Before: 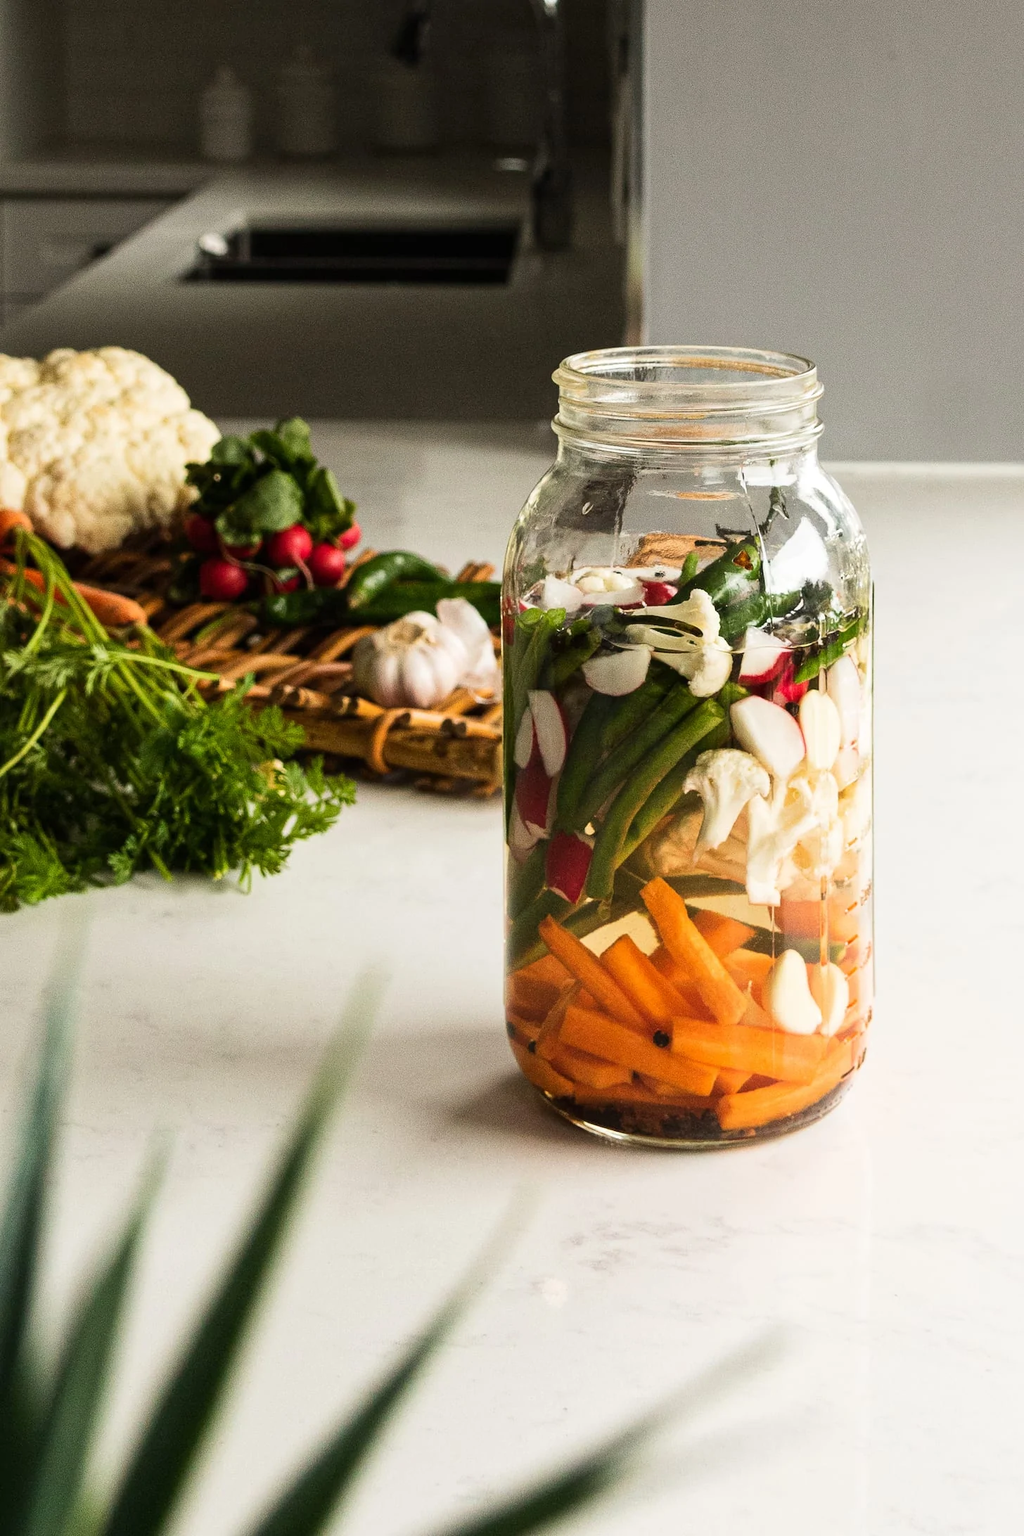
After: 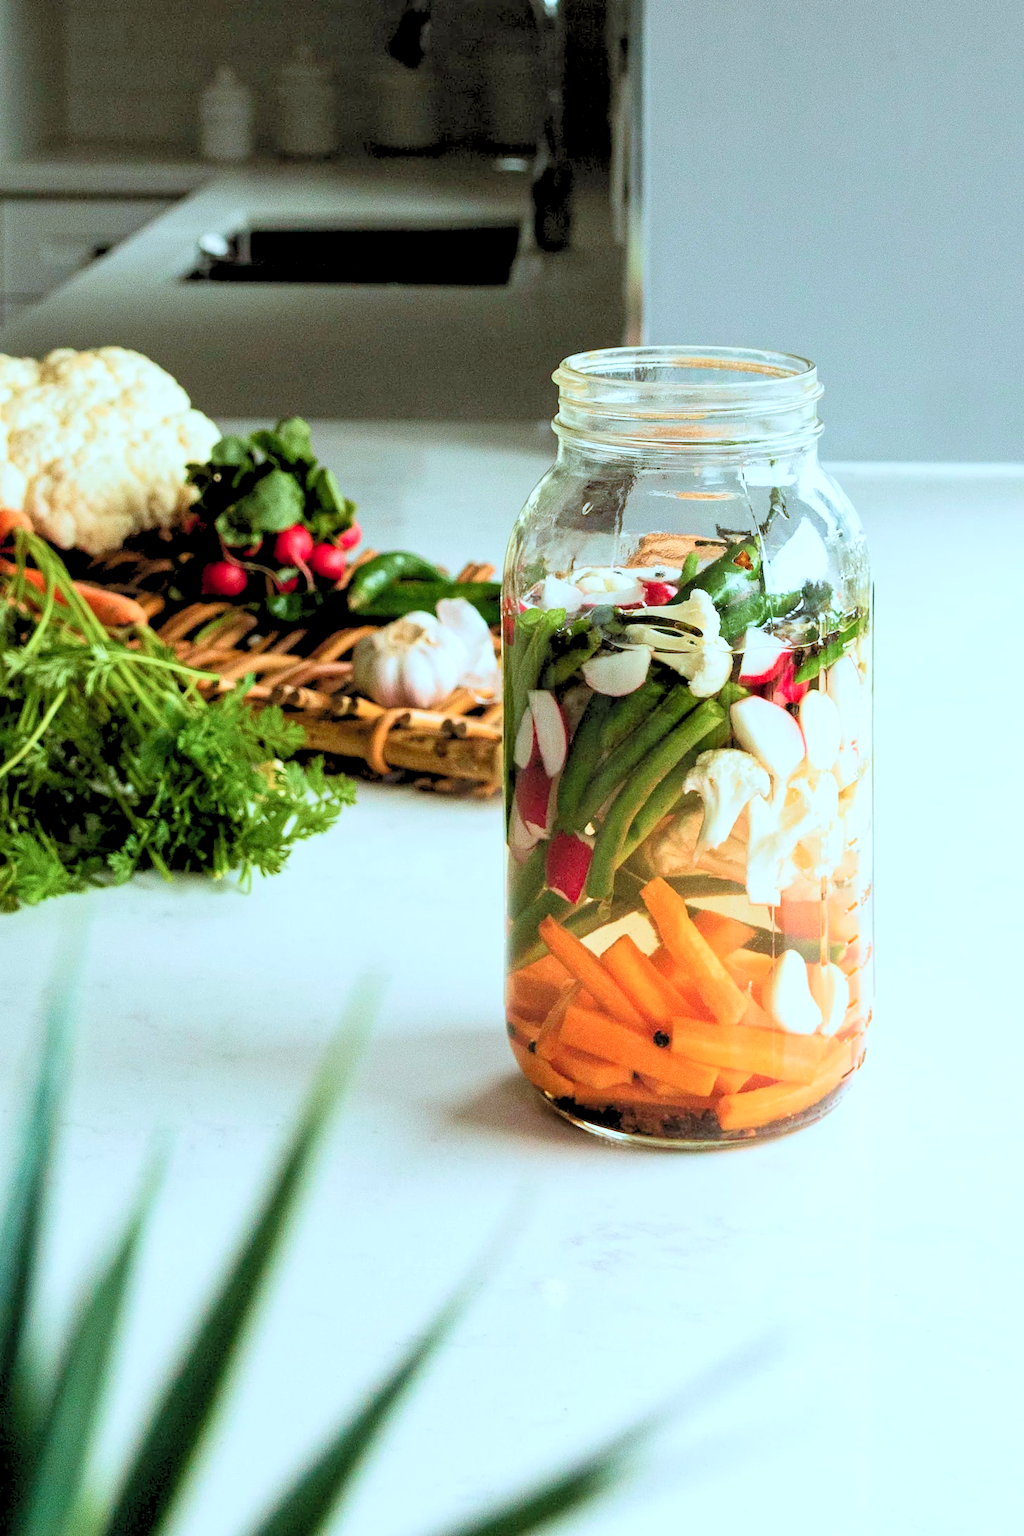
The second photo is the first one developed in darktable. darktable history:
color correction: highlights a* -10.69, highlights b* -19.19
velvia: on, module defaults
levels: levels [0.072, 0.414, 0.976]
